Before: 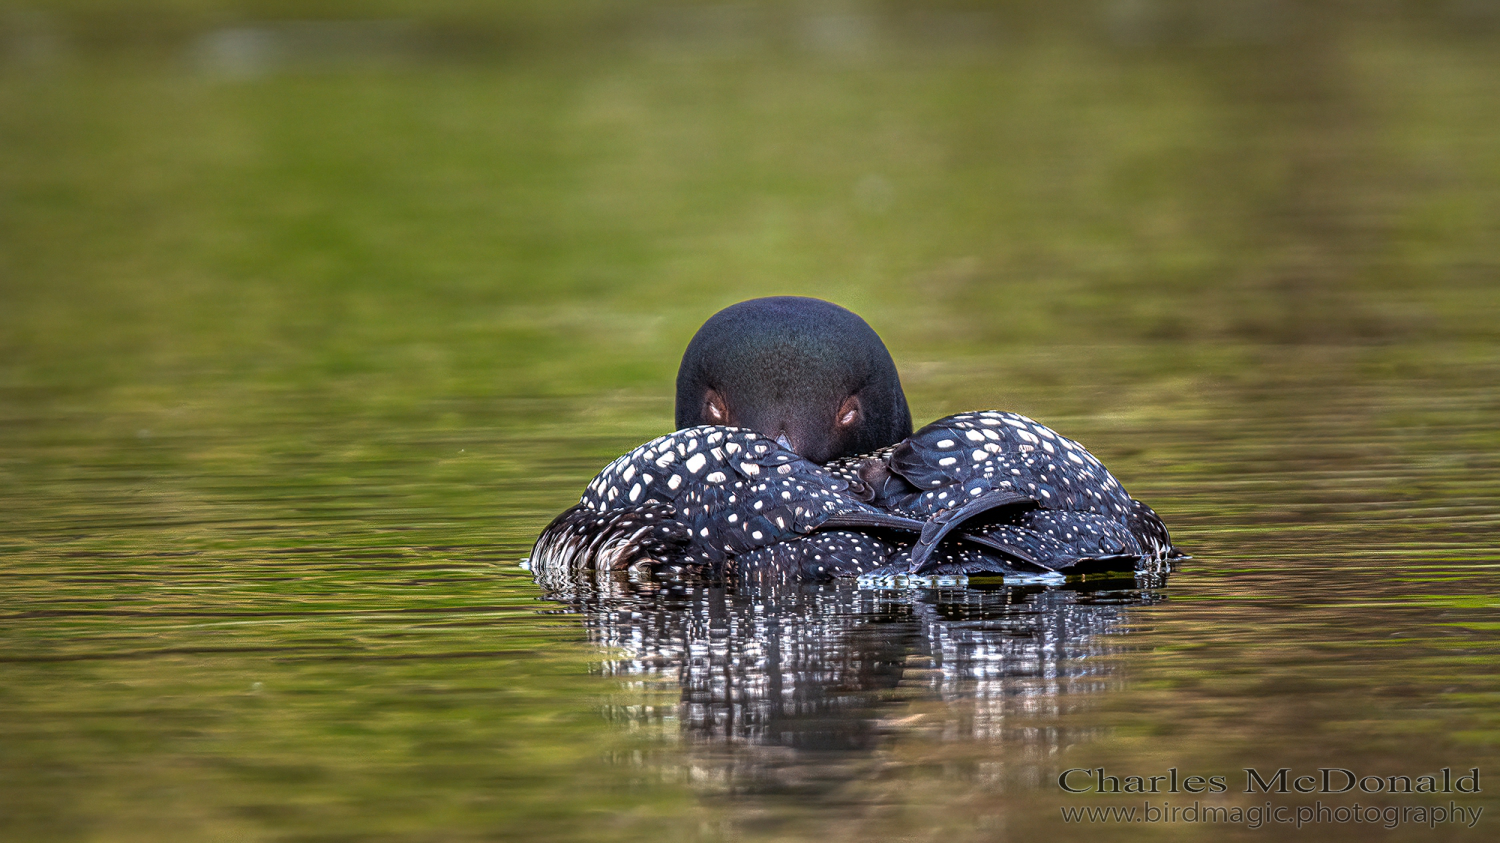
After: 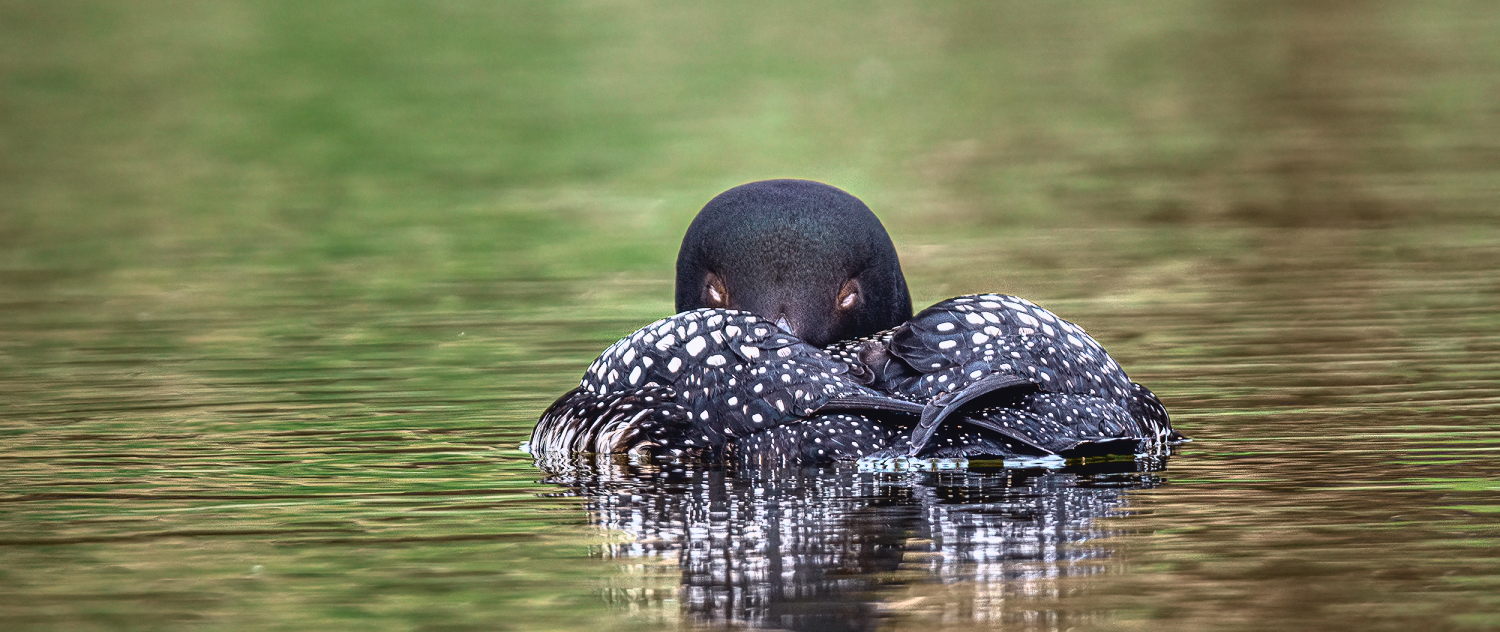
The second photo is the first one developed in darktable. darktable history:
tone curve: curves: ch0 [(0, 0.039) (0.104, 0.094) (0.285, 0.301) (0.673, 0.796) (0.845, 0.932) (0.994, 0.971)]; ch1 [(0, 0) (0.356, 0.385) (0.424, 0.405) (0.498, 0.502) (0.586, 0.57) (0.657, 0.642) (1, 1)]; ch2 [(0, 0) (0.424, 0.438) (0.46, 0.453) (0.515, 0.505) (0.557, 0.57) (0.612, 0.583) (0.722, 0.67) (1, 1)], color space Lab, independent channels, preserve colors none
crop: top 13.963%, bottom 11.043%
